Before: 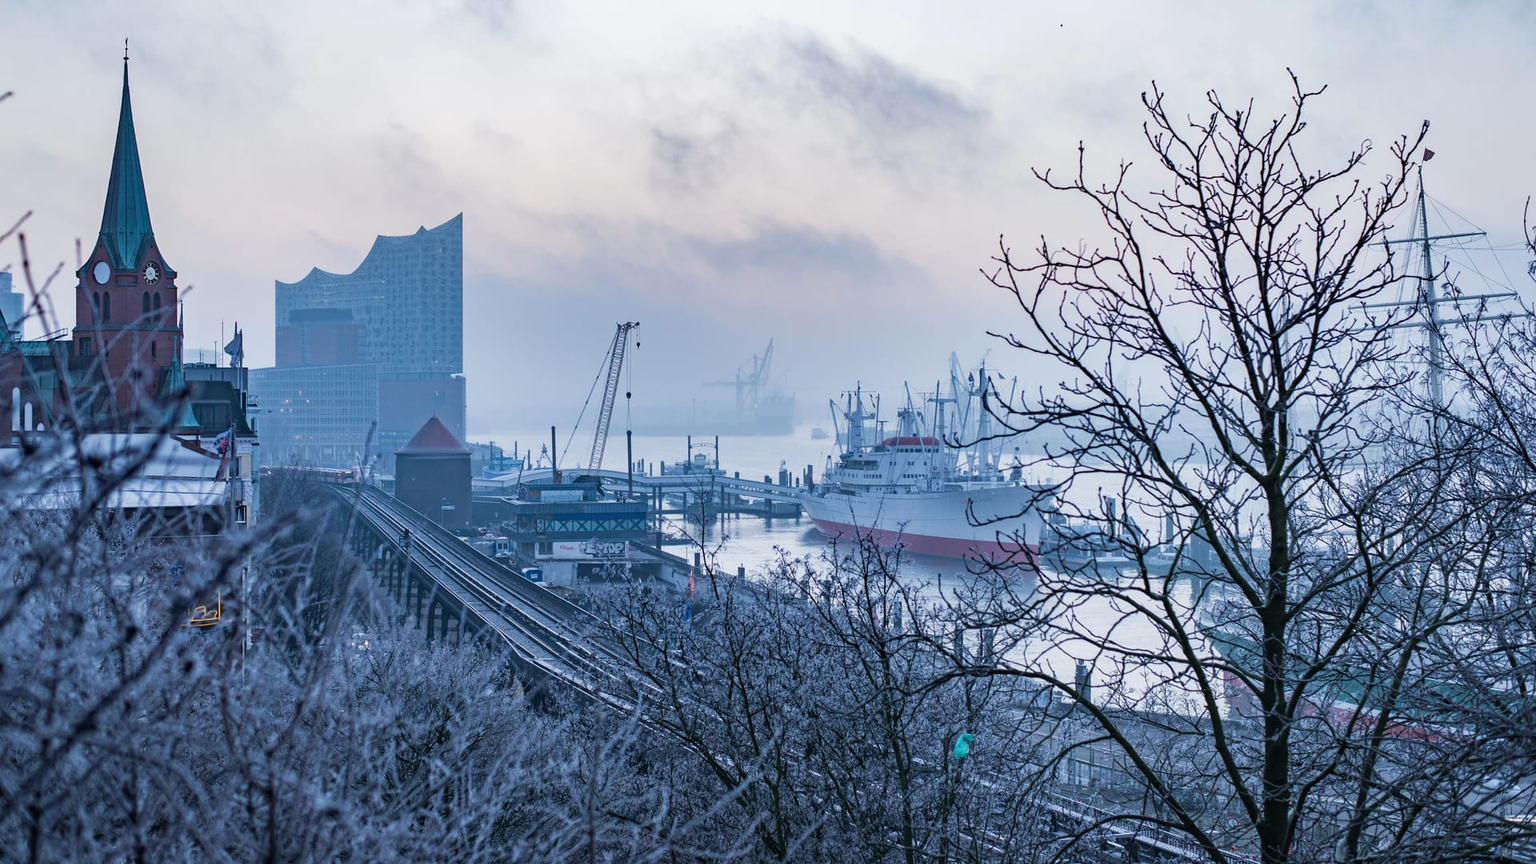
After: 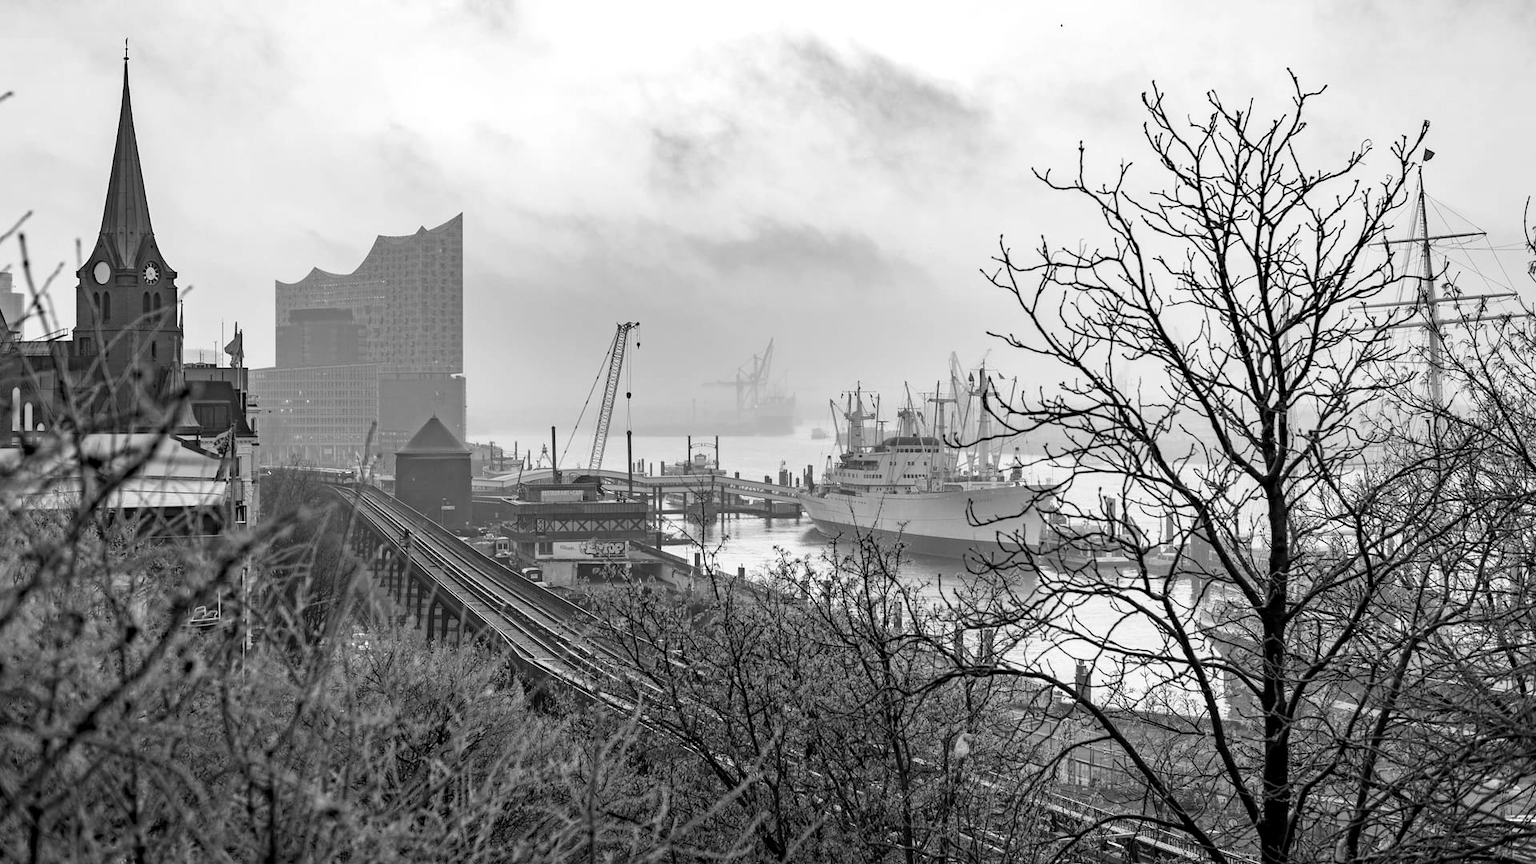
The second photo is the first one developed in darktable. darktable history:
monochrome: on, module defaults
exposure: black level correction 0.005, exposure 0.286 EV, compensate highlight preservation false
